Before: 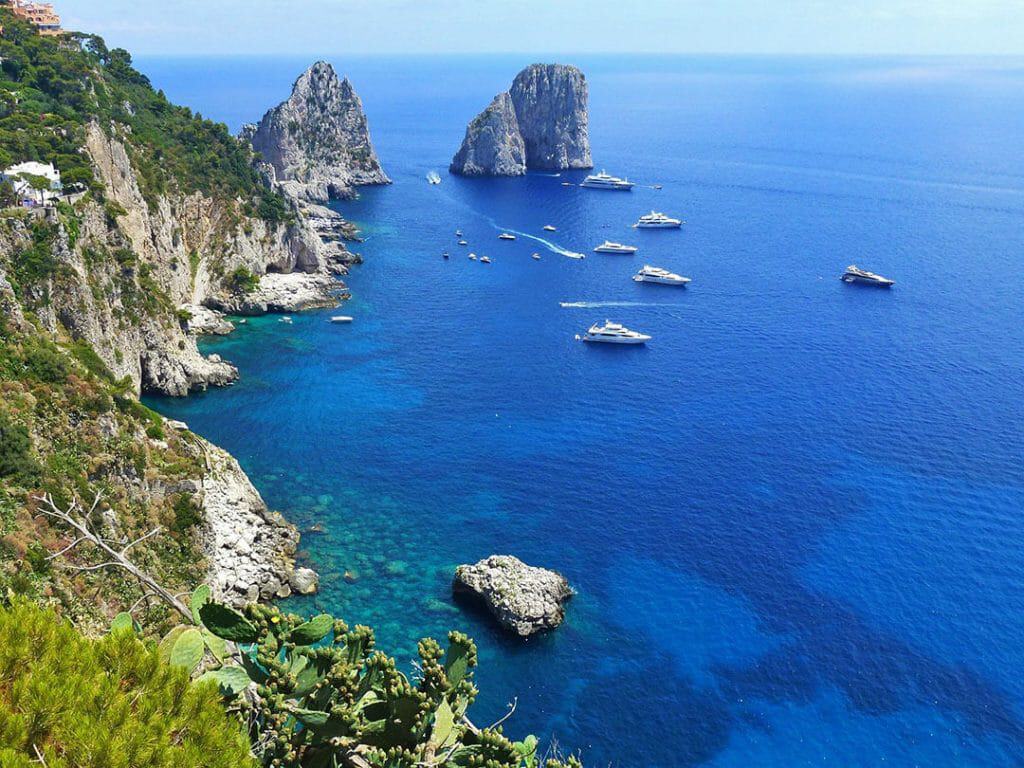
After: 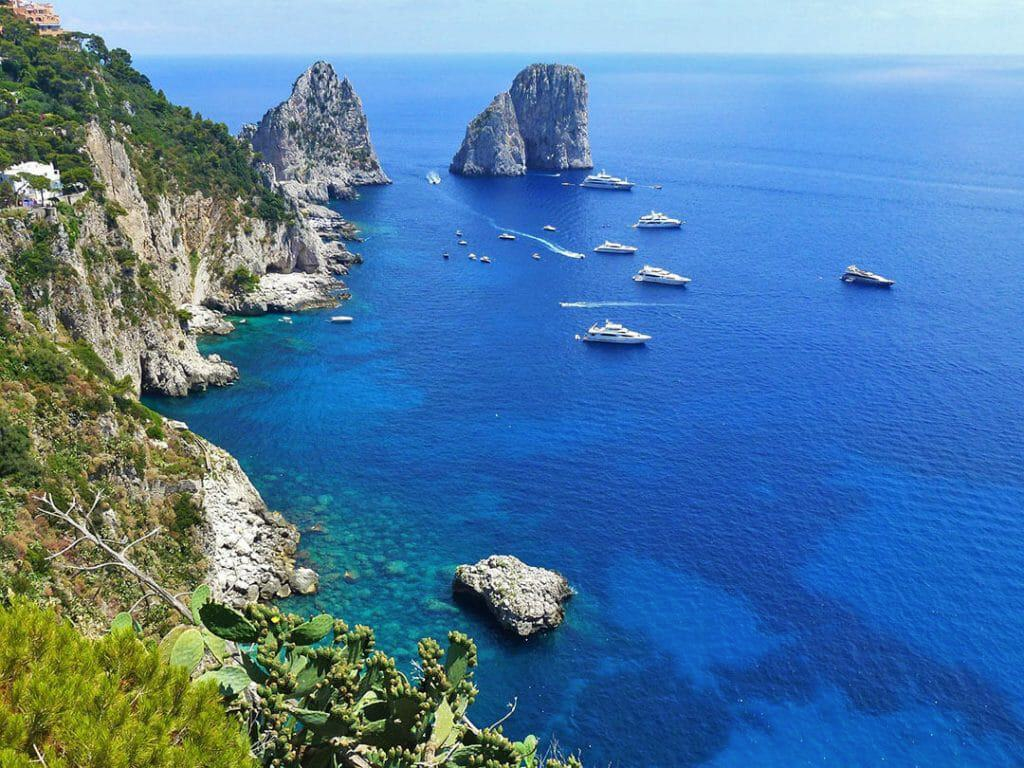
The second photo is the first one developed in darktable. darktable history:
color correction: highlights b* -0.008
shadows and highlights: shadows 35.63, highlights -34.98, soften with gaussian
